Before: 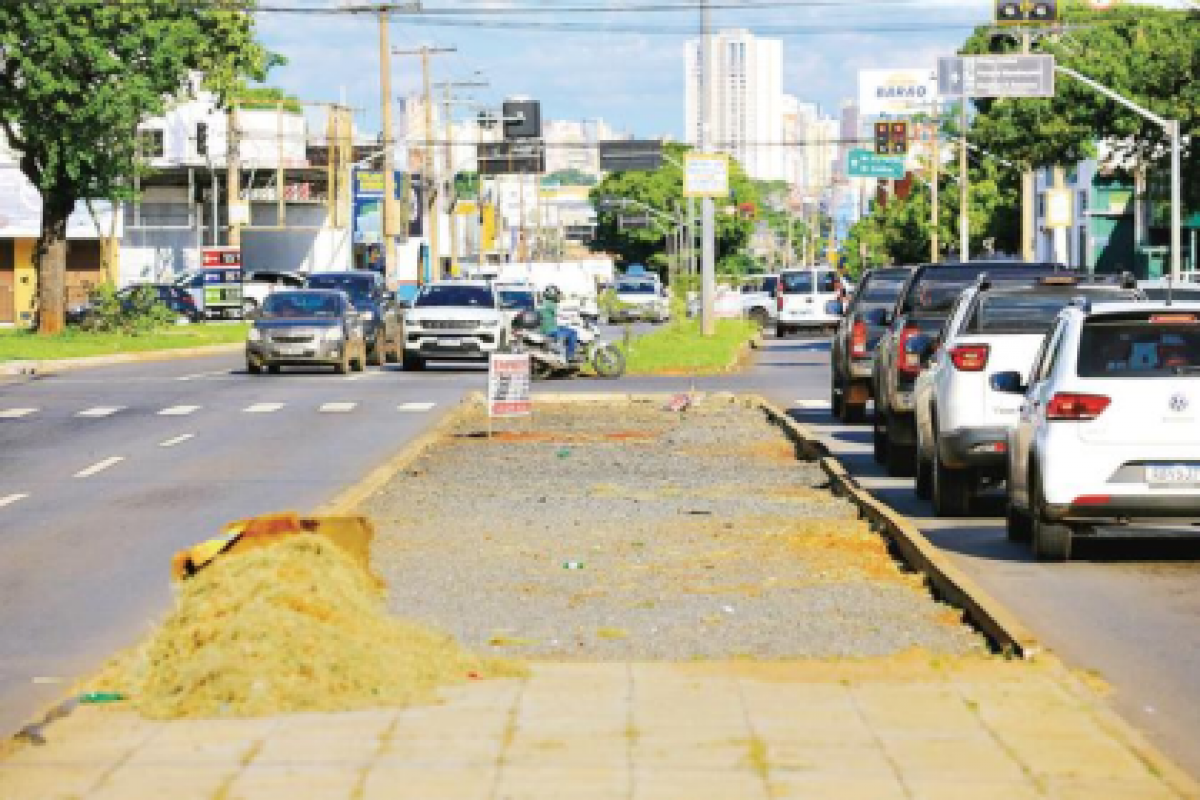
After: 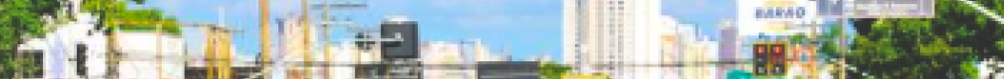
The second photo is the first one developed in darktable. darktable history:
crop and rotate: left 9.644%, top 9.491%, right 6.021%, bottom 80.509%
rgb curve: curves: ch0 [(0, 0.186) (0.314, 0.284) (0.775, 0.708) (1, 1)], compensate middle gray true, preserve colors none
rotate and perspective: rotation 0.192°, lens shift (horizontal) -0.015, crop left 0.005, crop right 0.996, crop top 0.006, crop bottom 0.99
color balance rgb: linear chroma grading › global chroma 15%, perceptual saturation grading › global saturation 30%
